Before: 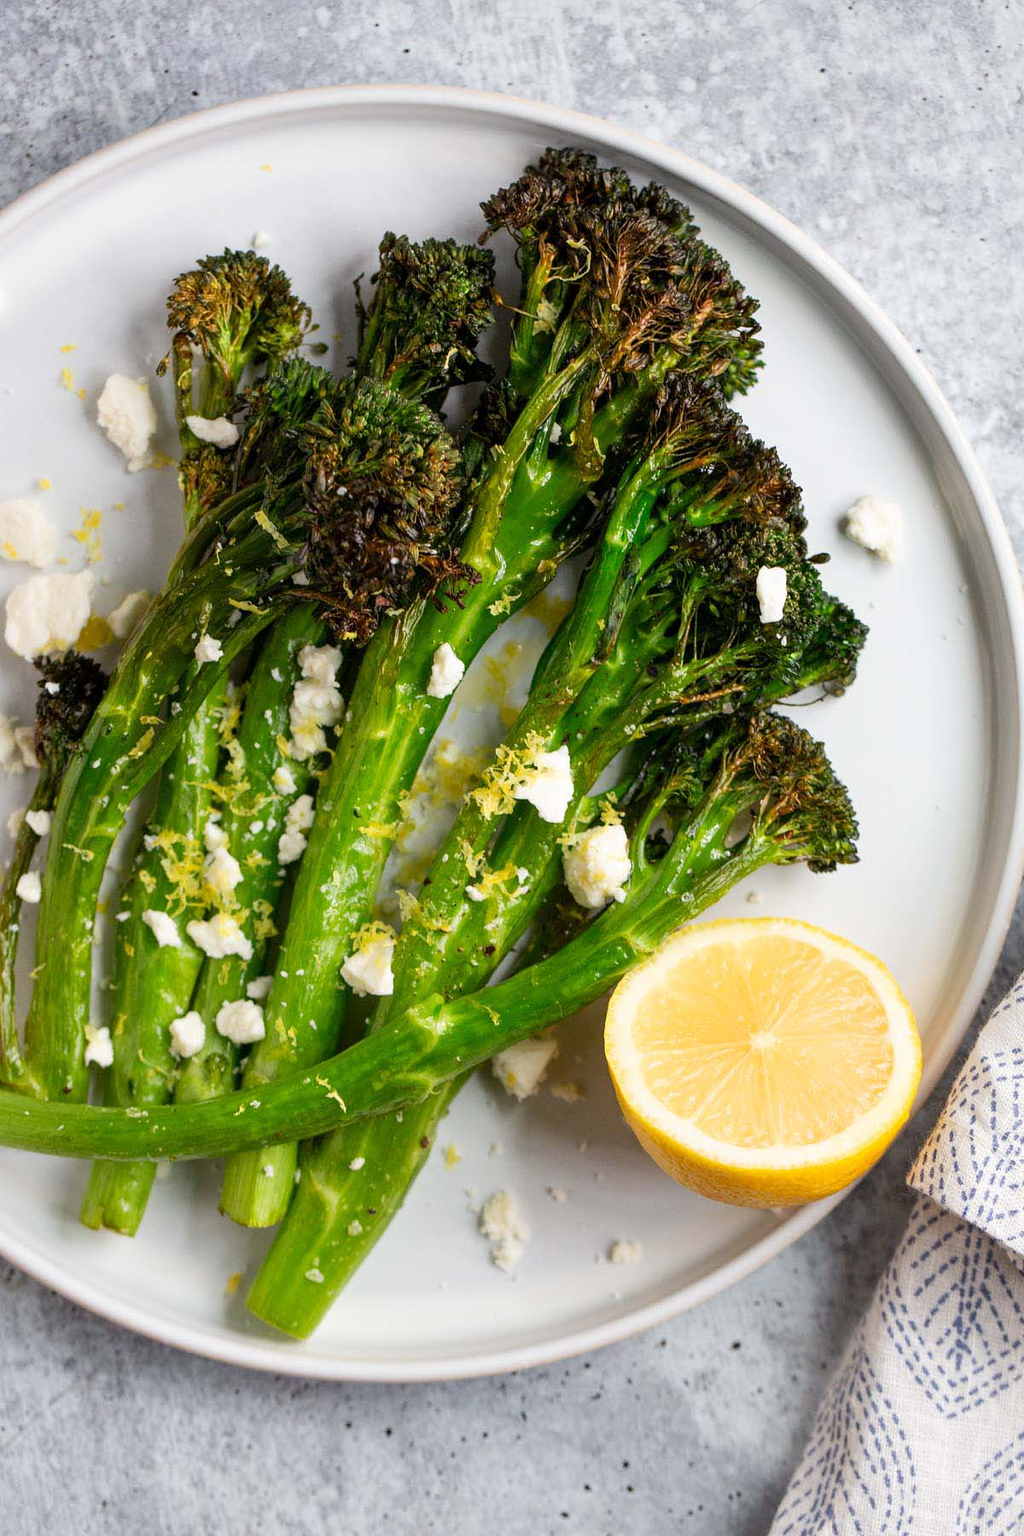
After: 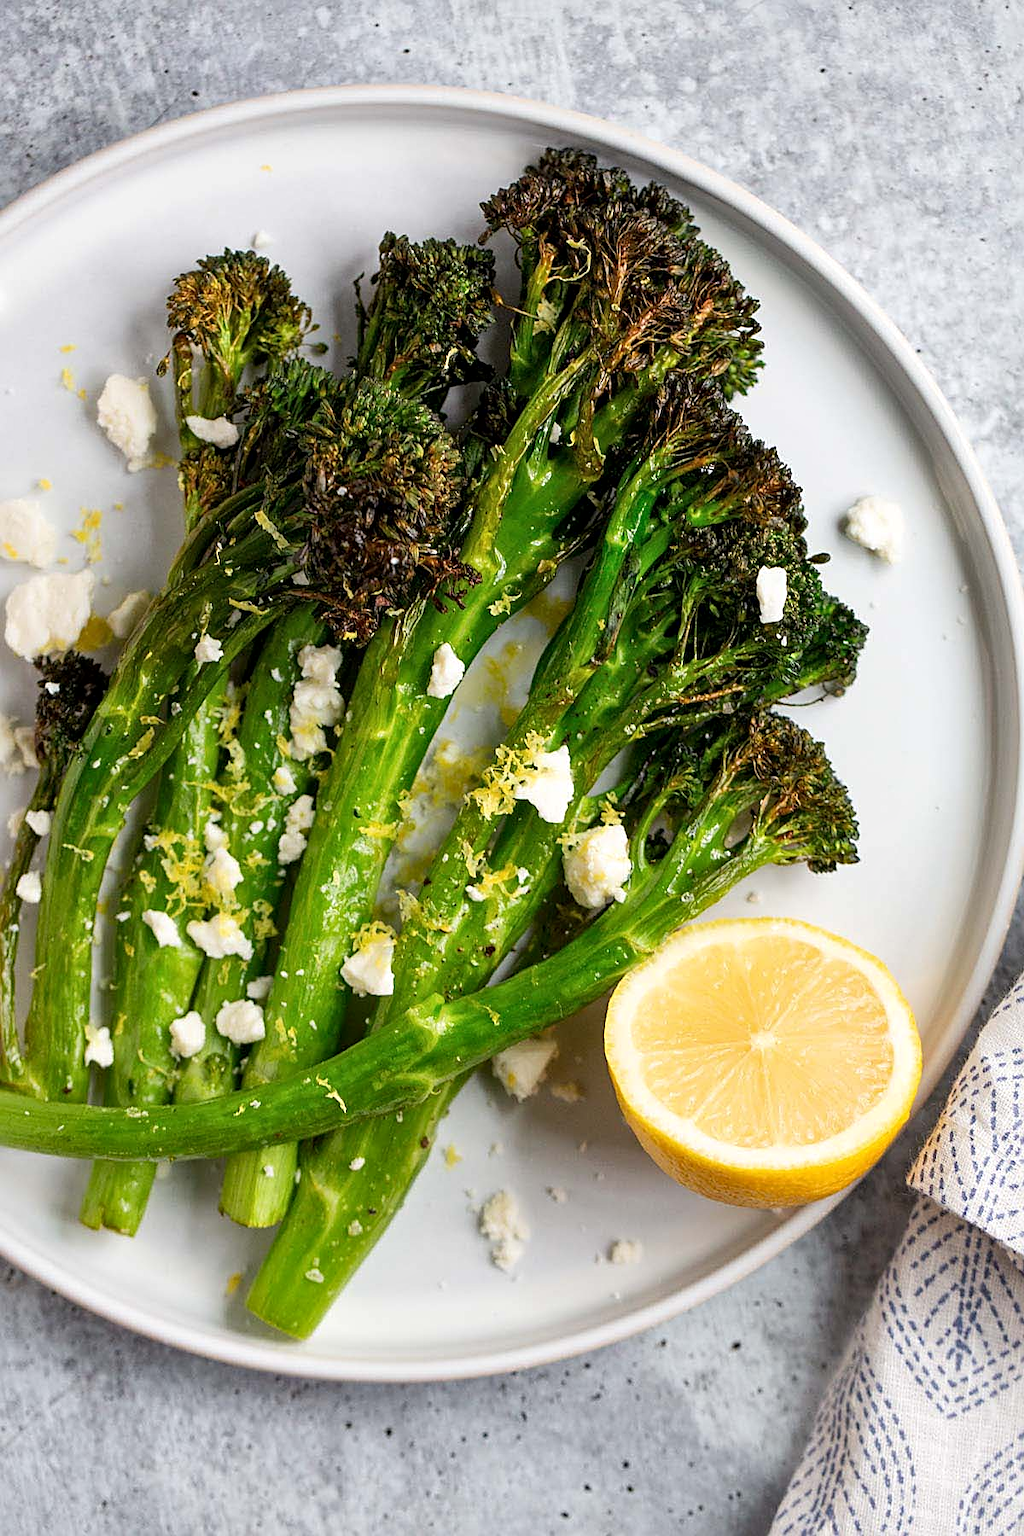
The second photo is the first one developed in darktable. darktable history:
sharpen: on, module defaults
local contrast: mode bilateral grid, contrast 19, coarseness 50, detail 120%, midtone range 0.2
exposure: compensate highlight preservation false
